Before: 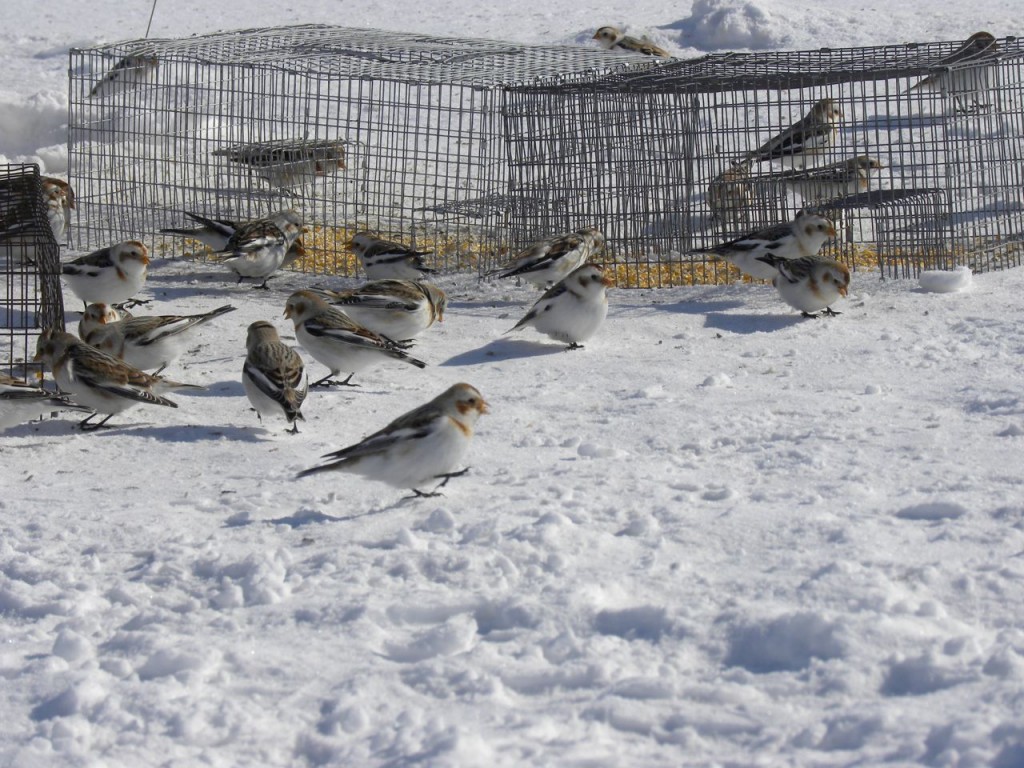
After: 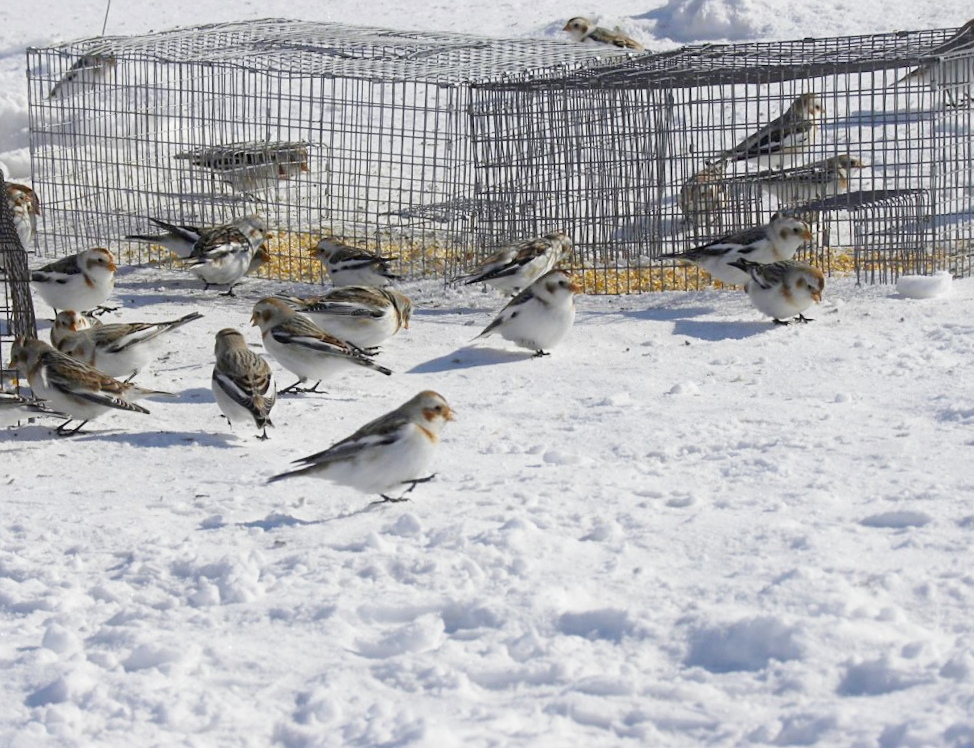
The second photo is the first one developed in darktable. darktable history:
rotate and perspective: rotation 0.074°, lens shift (vertical) 0.096, lens shift (horizontal) -0.041, crop left 0.043, crop right 0.952, crop top 0.024, crop bottom 0.979
base curve: curves: ch0 [(0, 0) (0.204, 0.334) (0.55, 0.733) (1, 1)], preserve colors none
contrast brightness saturation: contrast -0.02, brightness -0.01, saturation 0.03
sharpen: amount 0.2
